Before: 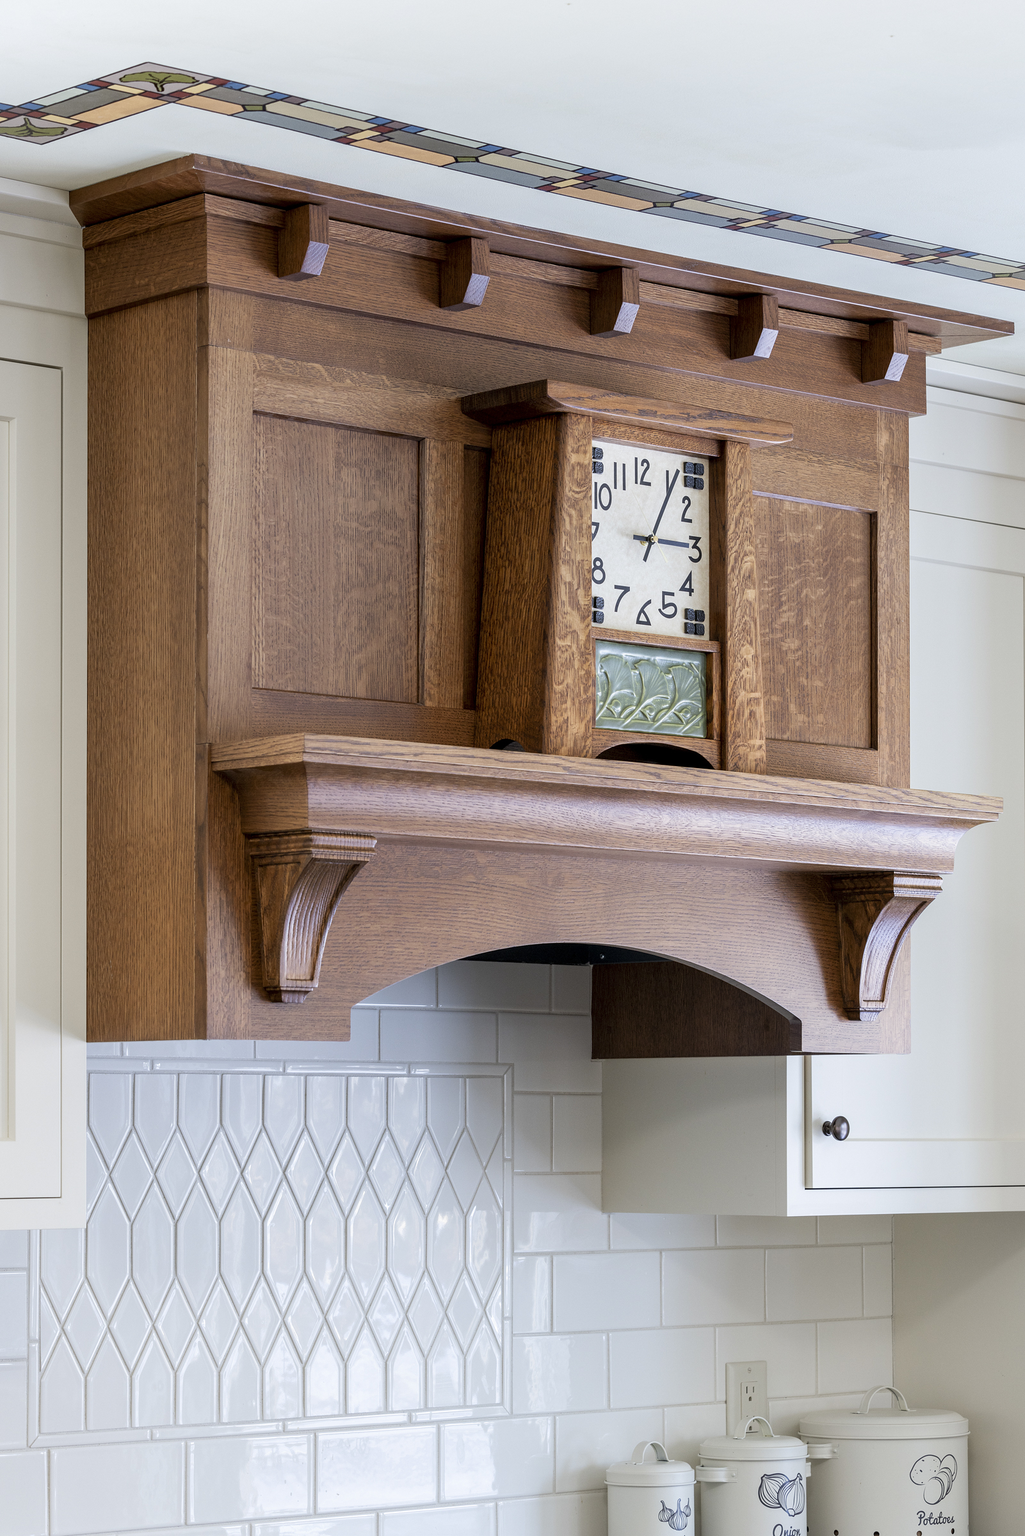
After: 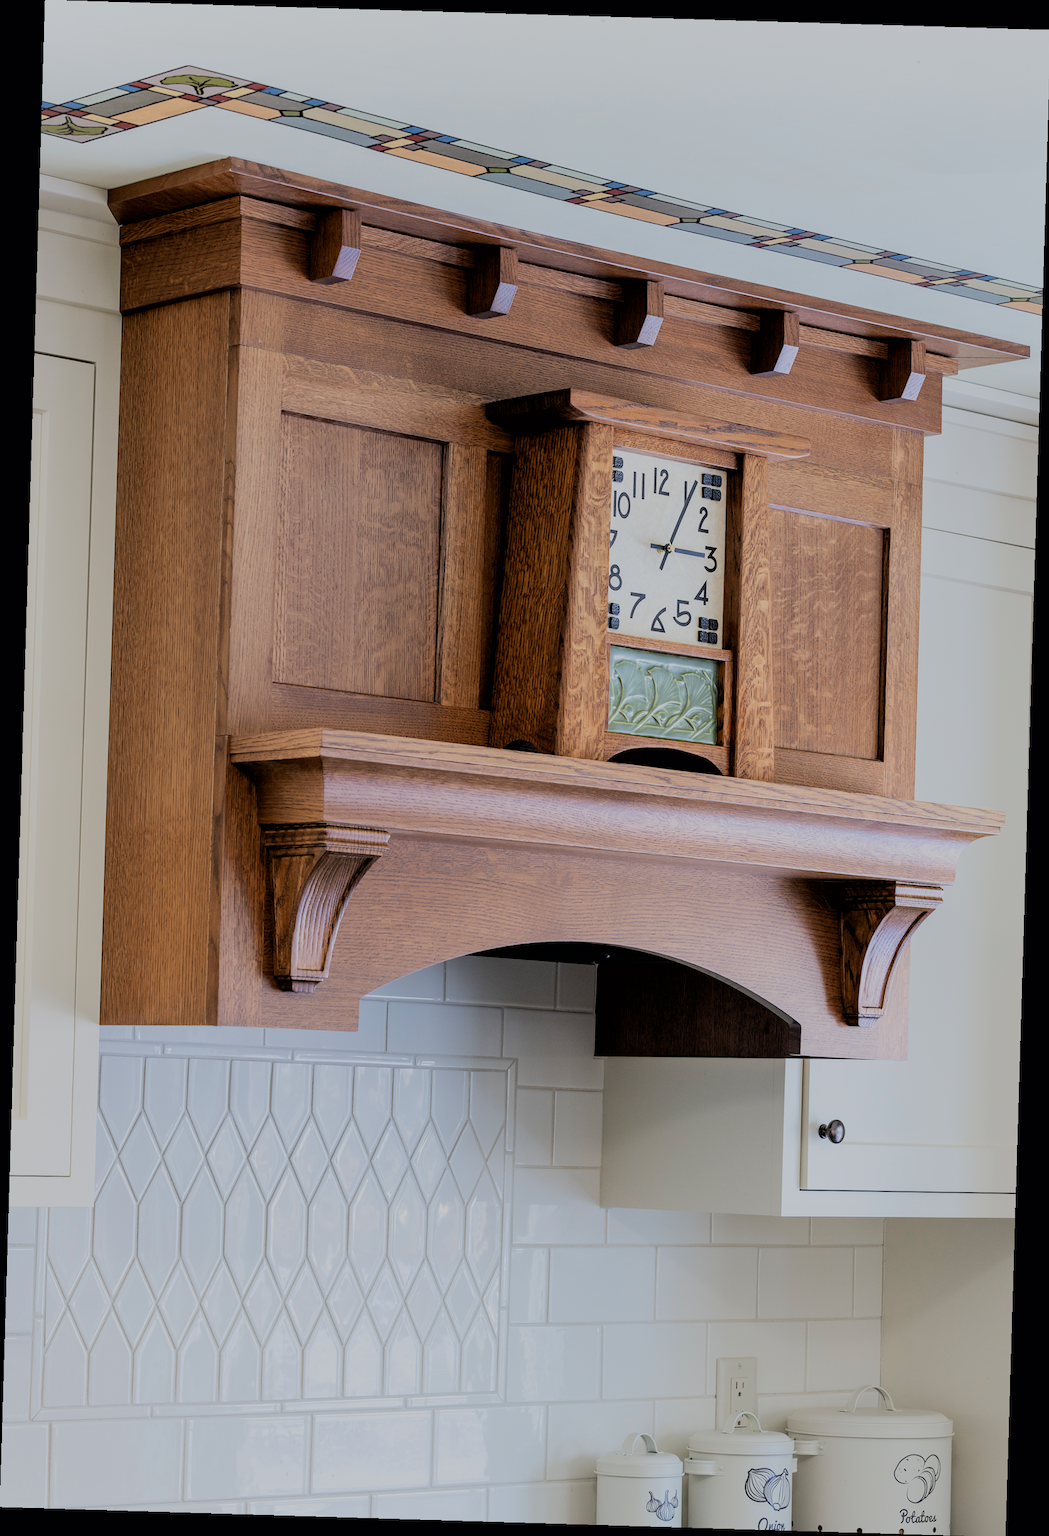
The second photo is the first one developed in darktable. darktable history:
rotate and perspective: rotation 1.72°, automatic cropping off
filmic rgb: black relative exposure -6.15 EV, white relative exposure 6.96 EV, hardness 2.23, color science v6 (2022)
